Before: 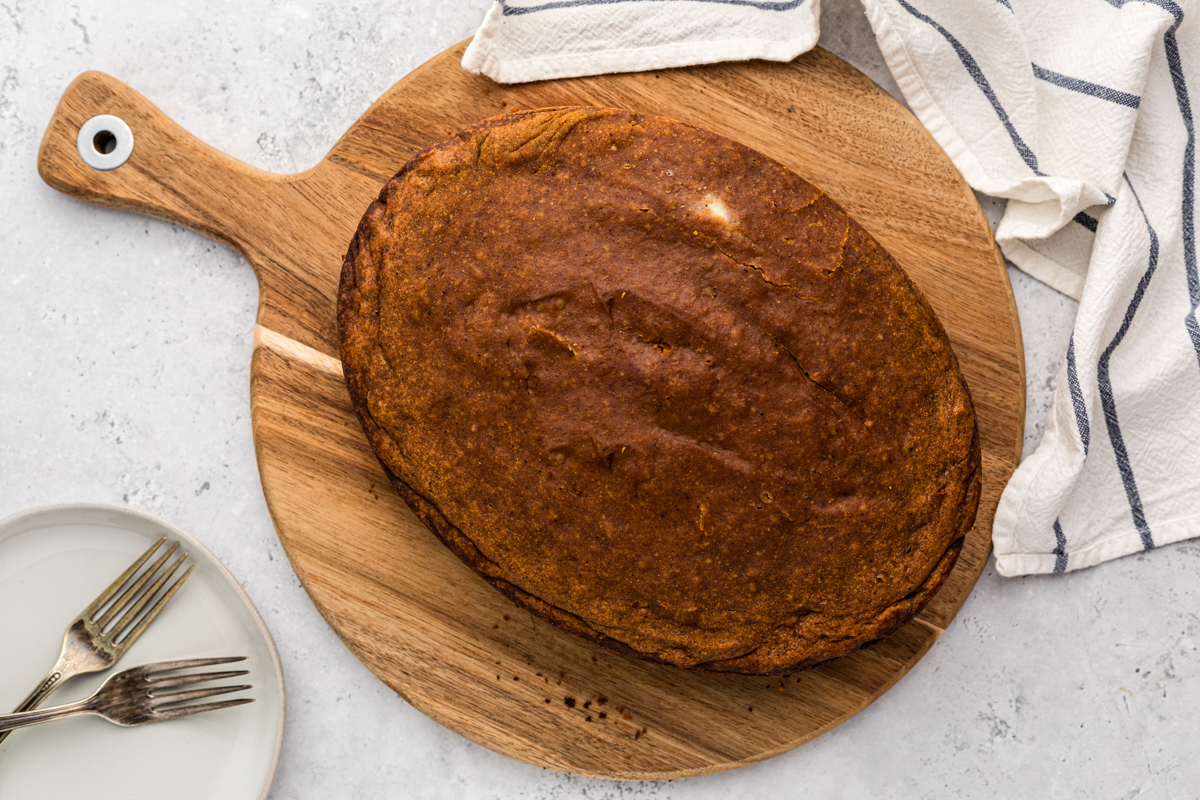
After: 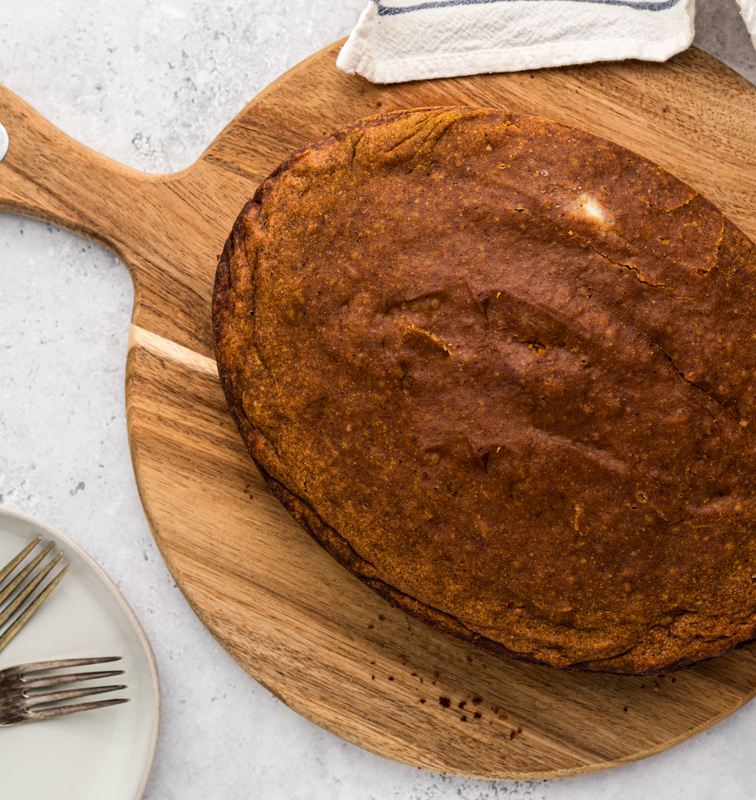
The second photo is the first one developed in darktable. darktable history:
crop: left 10.484%, right 26.437%
